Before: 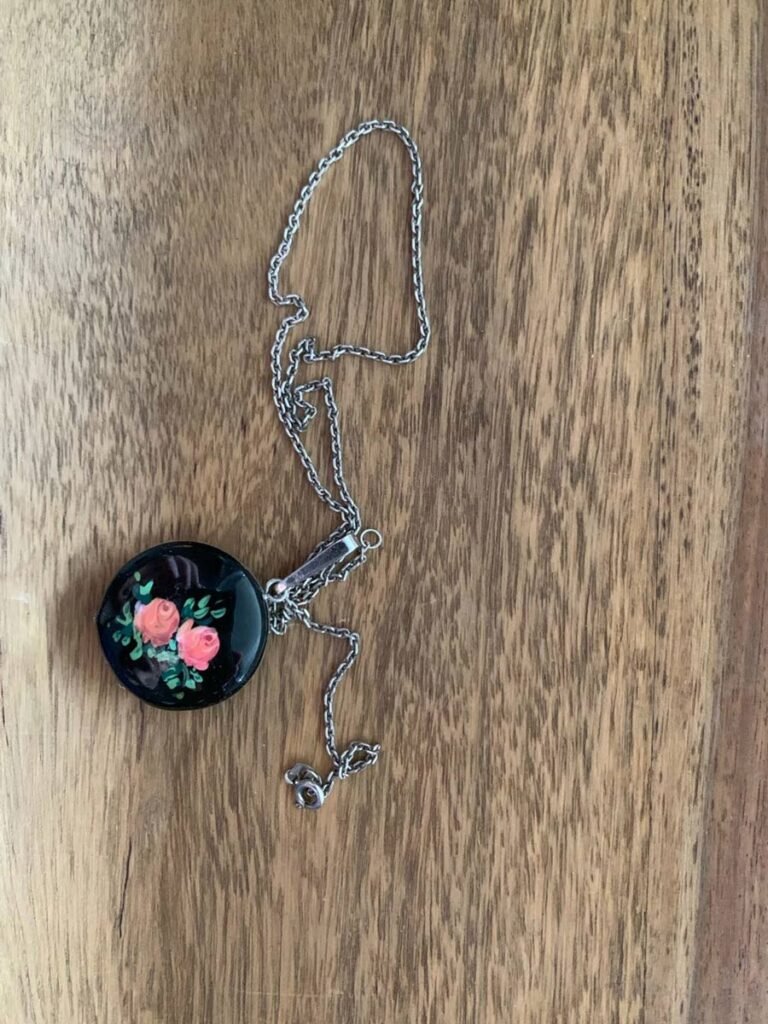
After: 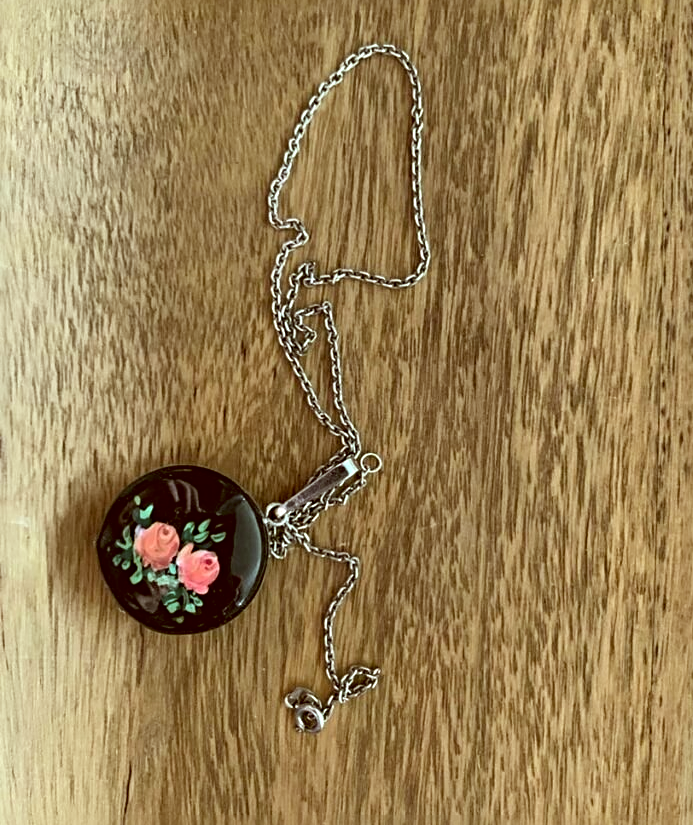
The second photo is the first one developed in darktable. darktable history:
sharpen: radius 4
color correction: highlights a* -5.3, highlights b* 9.8, shadows a* 9.8, shadows b* 24.26
crop: top 7.49%, right 9.717%, bottom 11.943%
